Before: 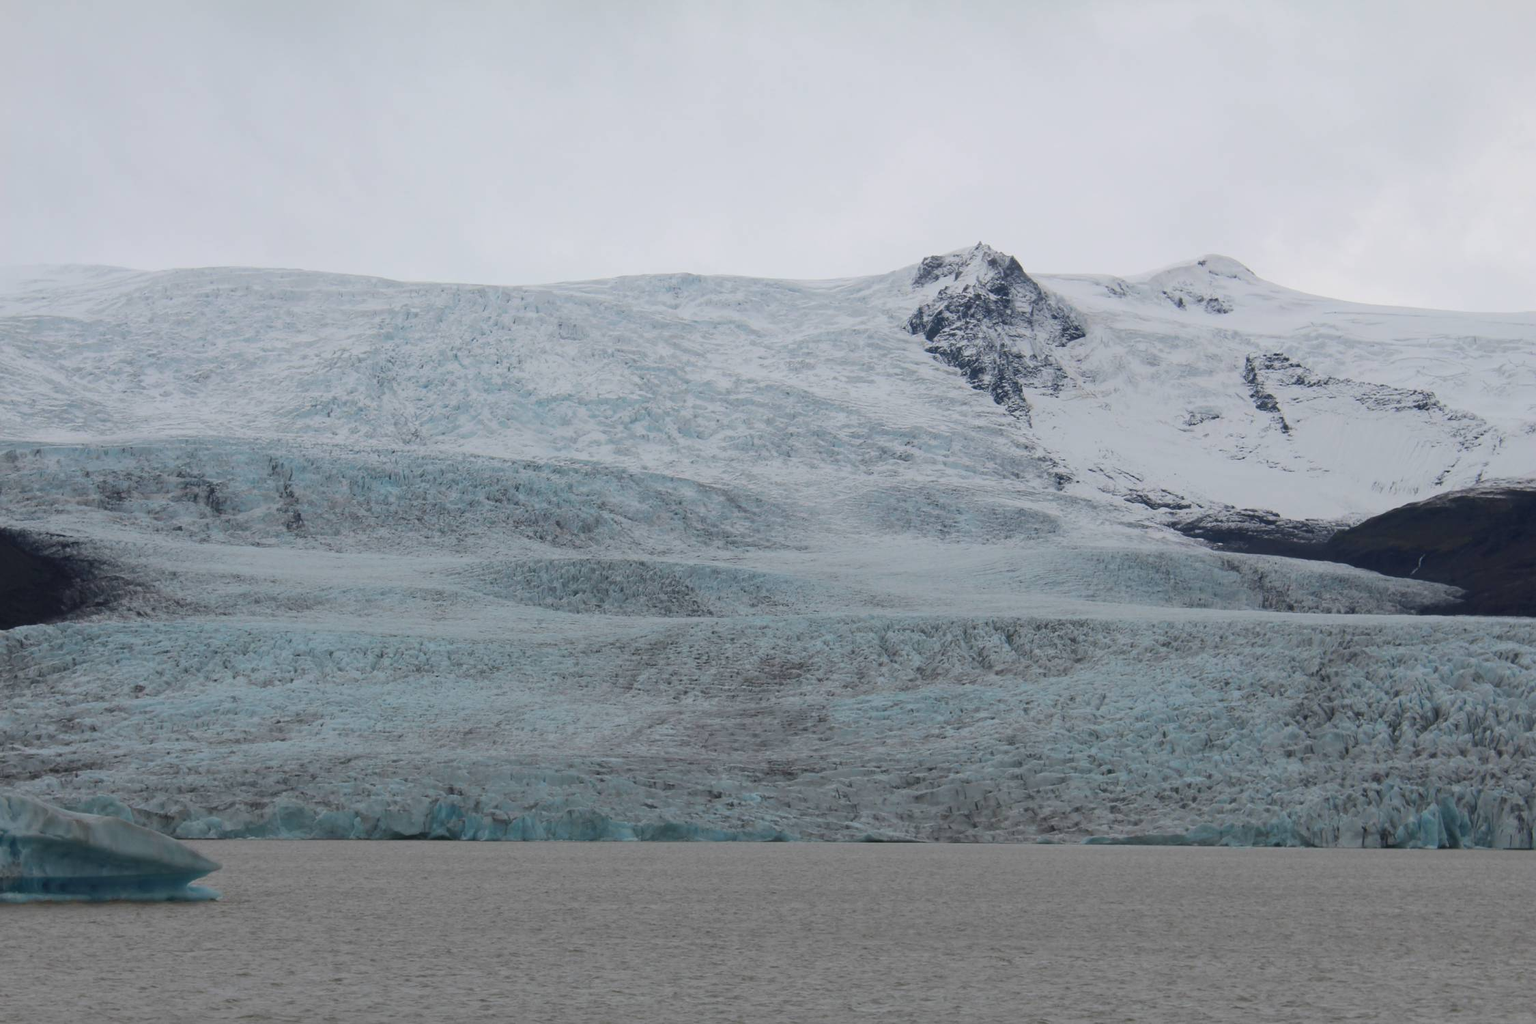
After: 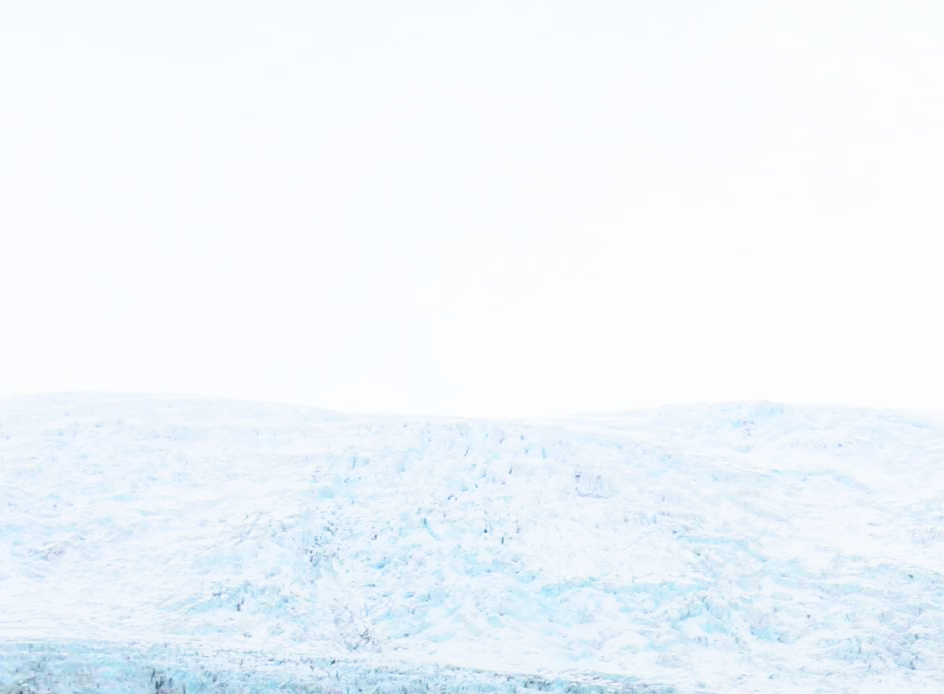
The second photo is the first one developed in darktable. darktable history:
contrast brightness saturation: contrast 0.2, brightness 0.16, saturation 0.22
crop and rotate: left 10.817%, top 0.062%, right 47.194%, bottom 53.626%
shadows and highlights: shadows 25, highlights -25
base curve: curves: ch0 [(0, 0) (0.026, 0.03) (0.109, 0.232) (0.351, 0.748) (0.669, 0.968) (1, 1)], preserve colors none
sharpen: radius 2.883, amount 0.868, threshold 47.523
